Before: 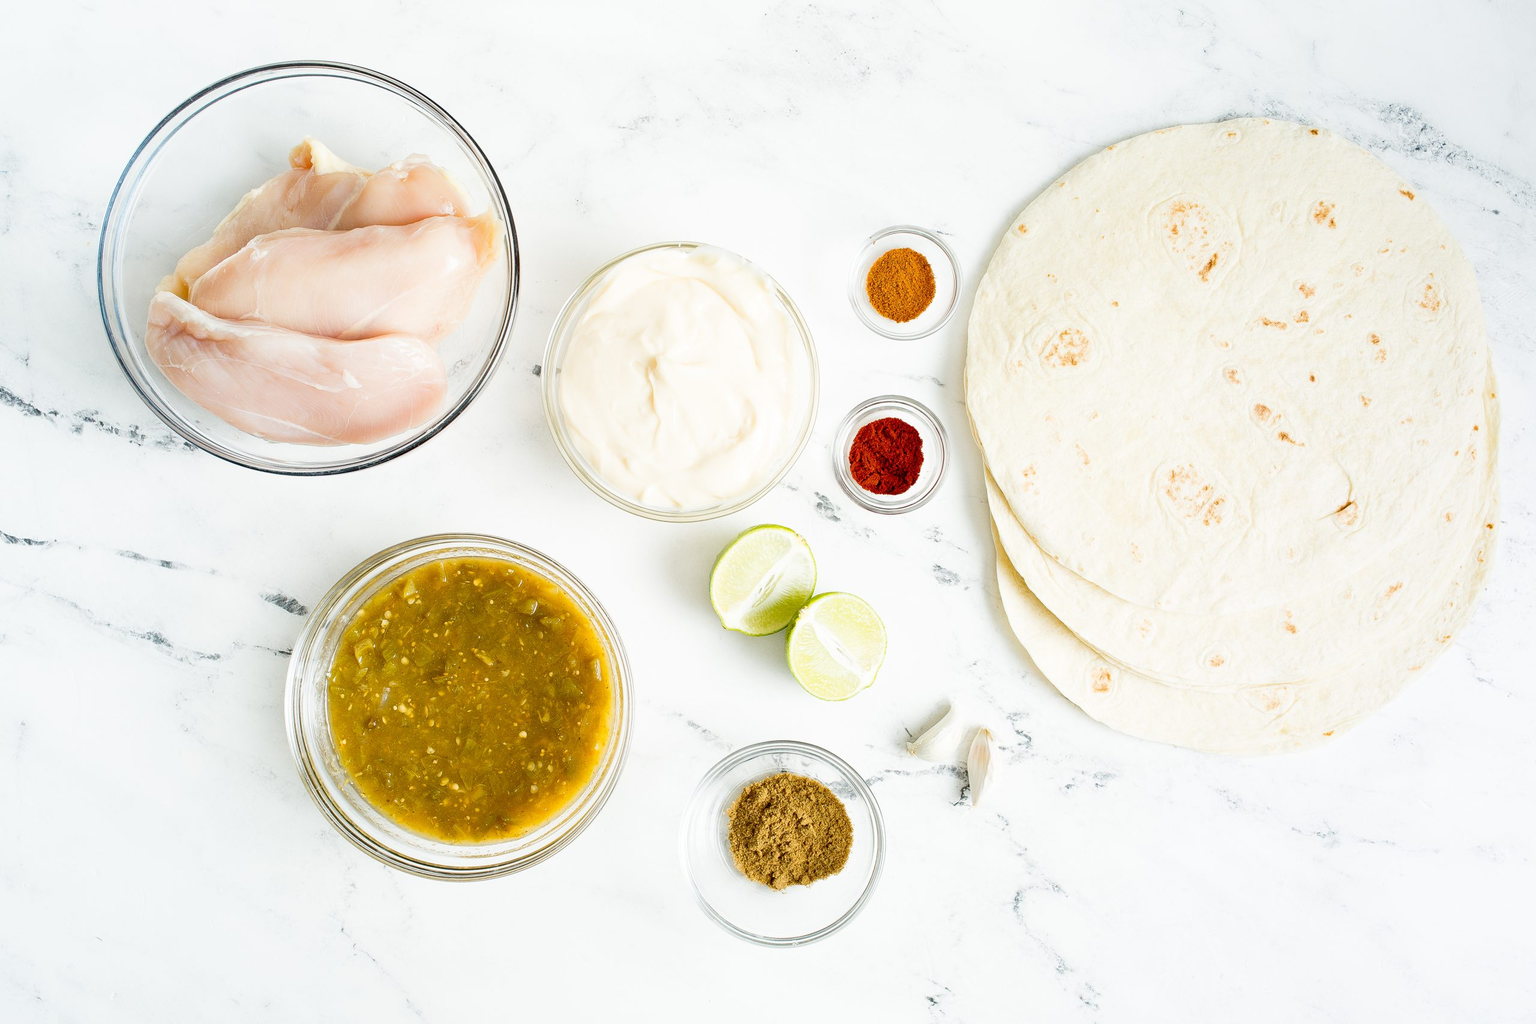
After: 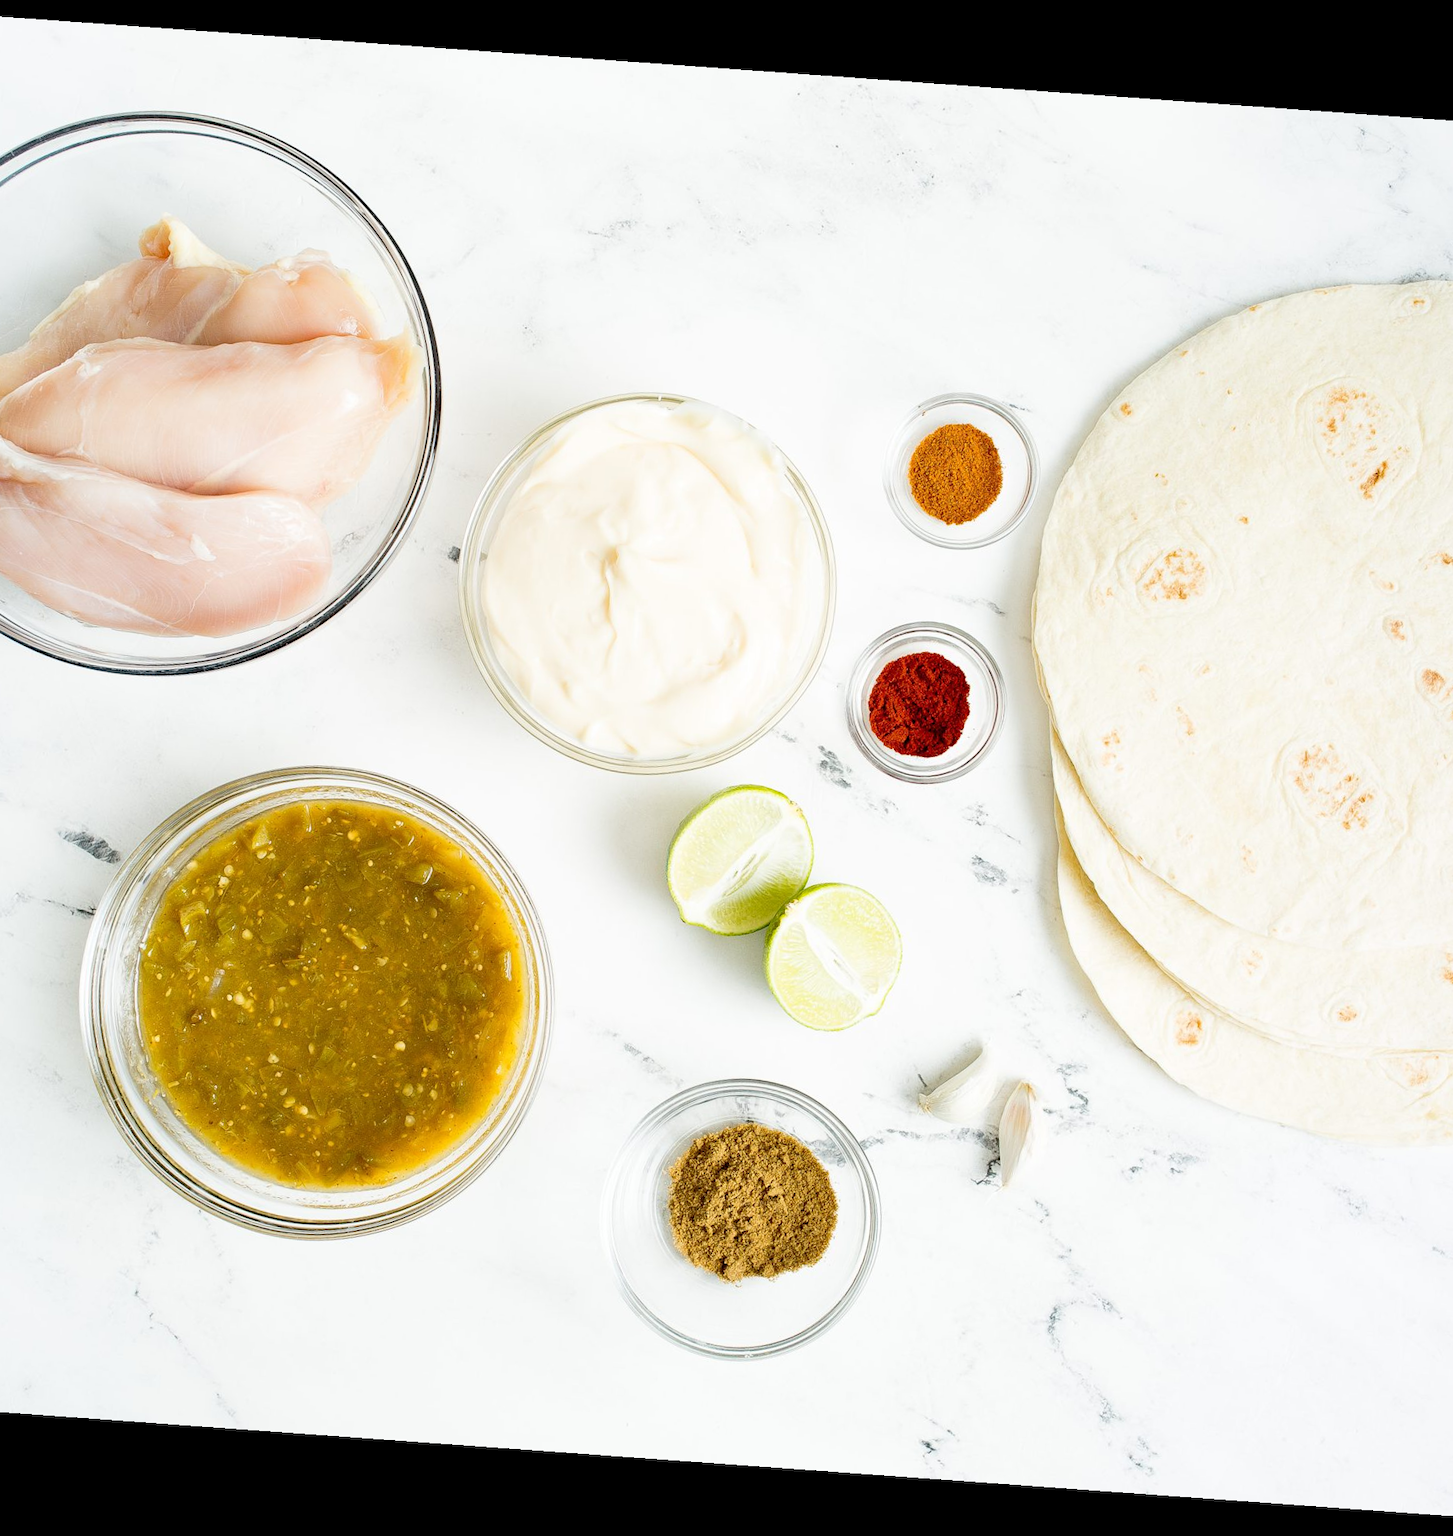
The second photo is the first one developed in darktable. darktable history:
crop and rotate: left 15.446%, right 17.836%
rotate and perspective: rotation 4.1°, automatic cropping off
